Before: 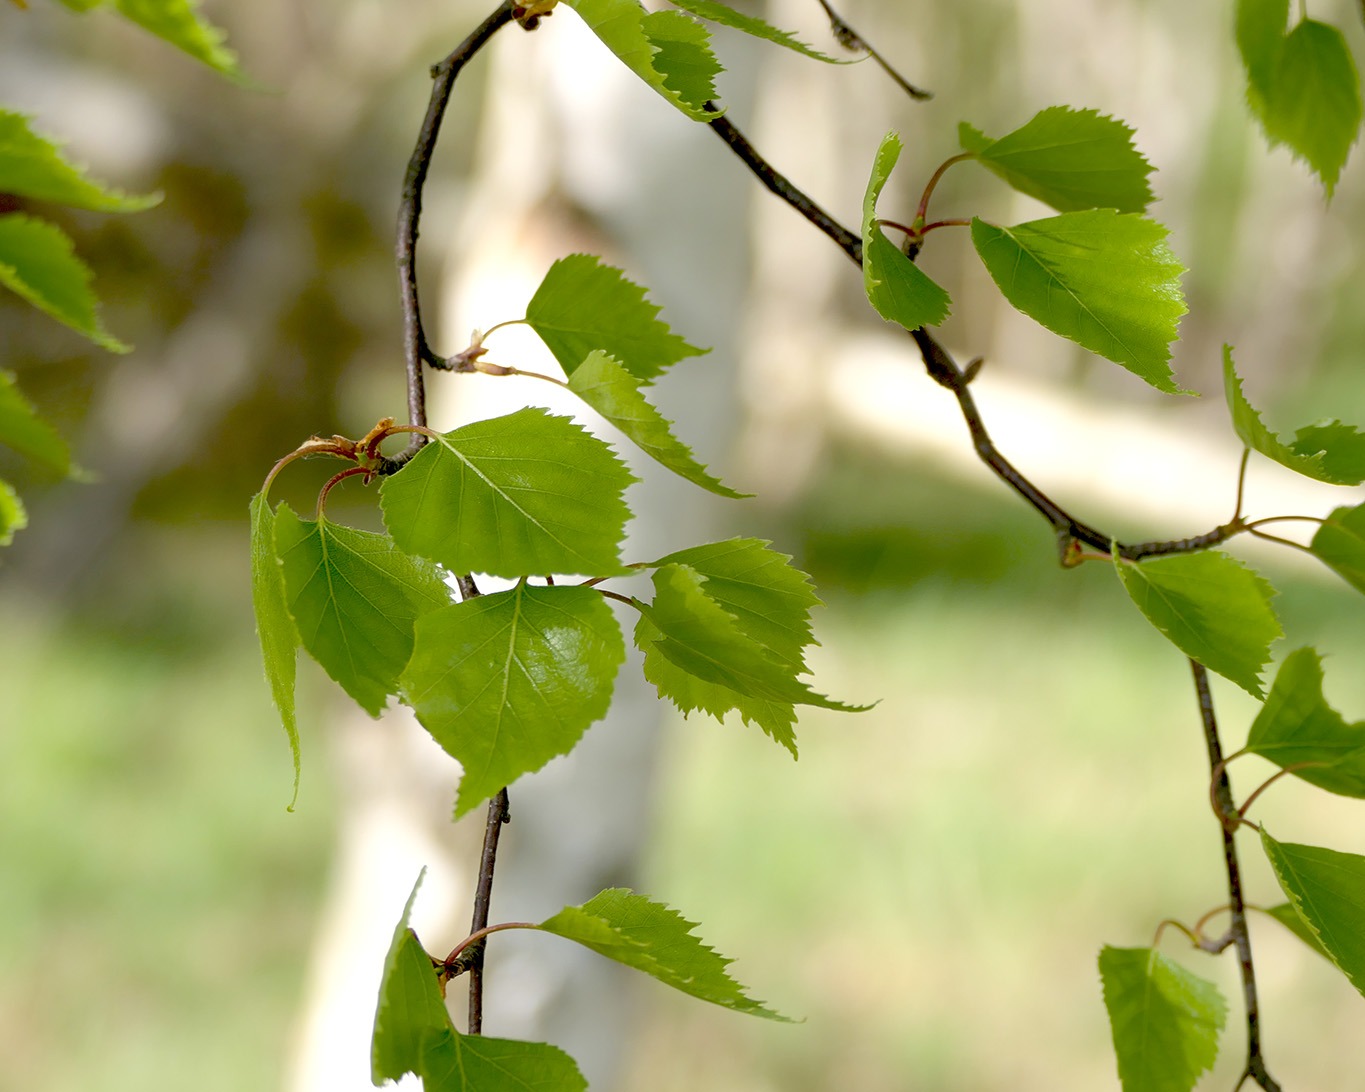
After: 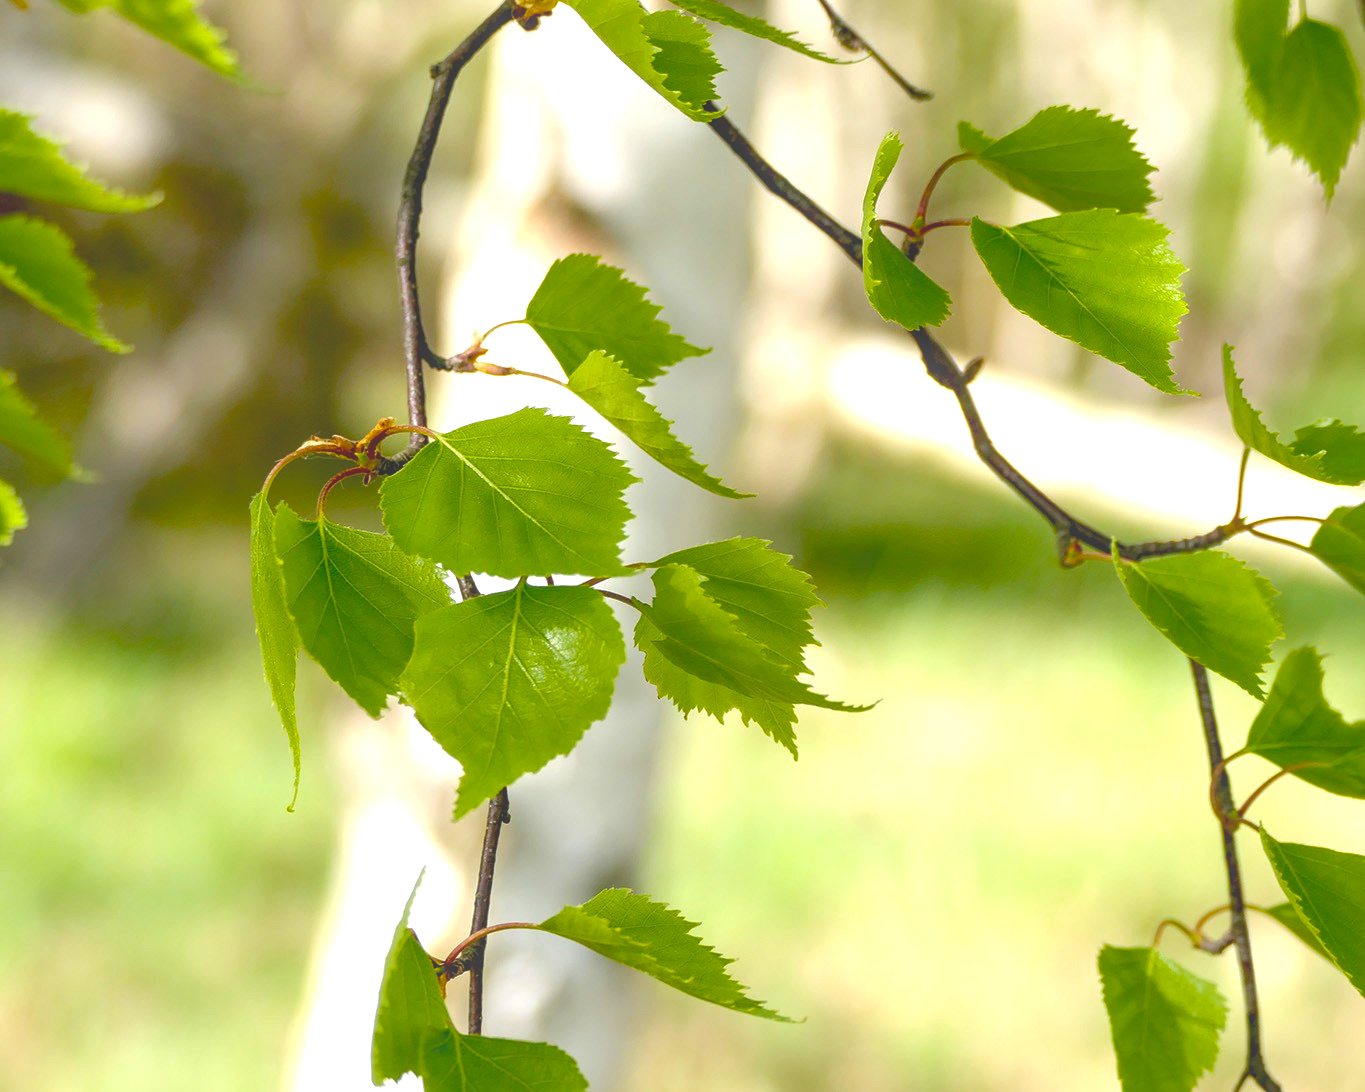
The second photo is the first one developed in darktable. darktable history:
exposure: black level correction -0.042, exposure 0.059 EV, compensate exposure bias true, compensate highlight preservation false
color balance rgb: perceptual saturation grading › global saturation 36.082%, perceptual saturation grading › shadows 35.872%, perceptual brilliance grading › global brilliance 10.913%, global vibrance 7.766%
local contrast: detail 130%
